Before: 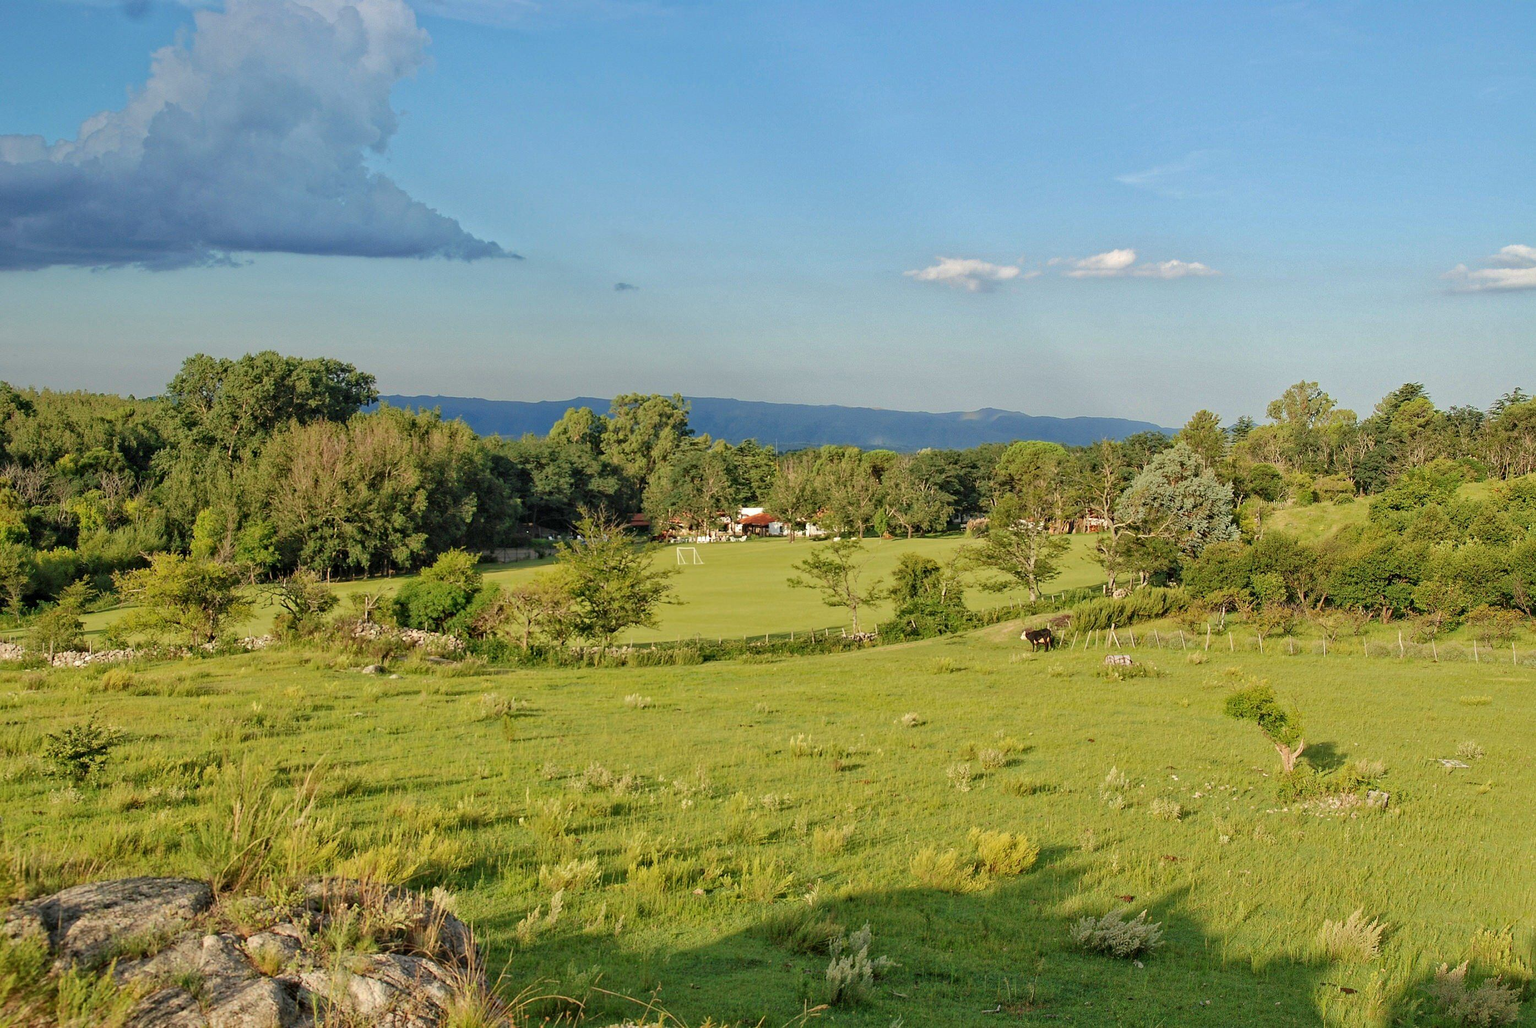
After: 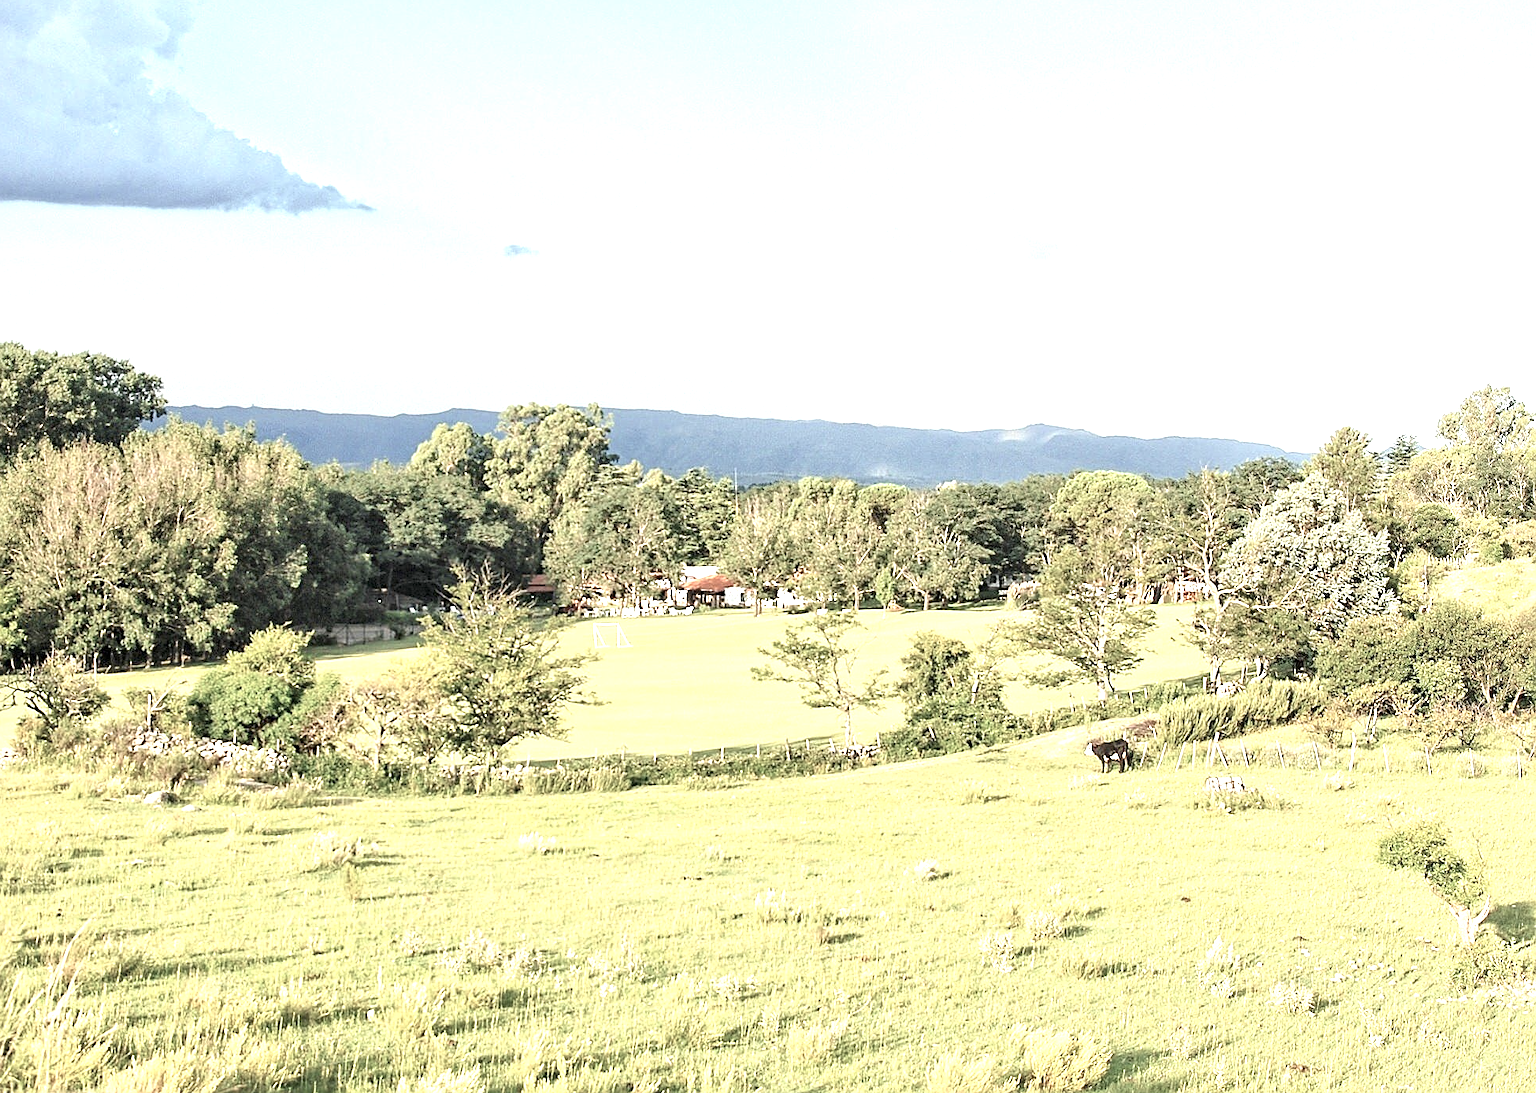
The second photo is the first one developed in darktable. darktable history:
color correction: highlights b* -0.041, saturation 0.5
crop and rotate: left 17.069%, top 10.919%, right 13.01%, bottom 14.694%
exposure: black level correction 0, exposure 1.612 EV, compensate highlight preservation false
sharpen: on, module defaults
